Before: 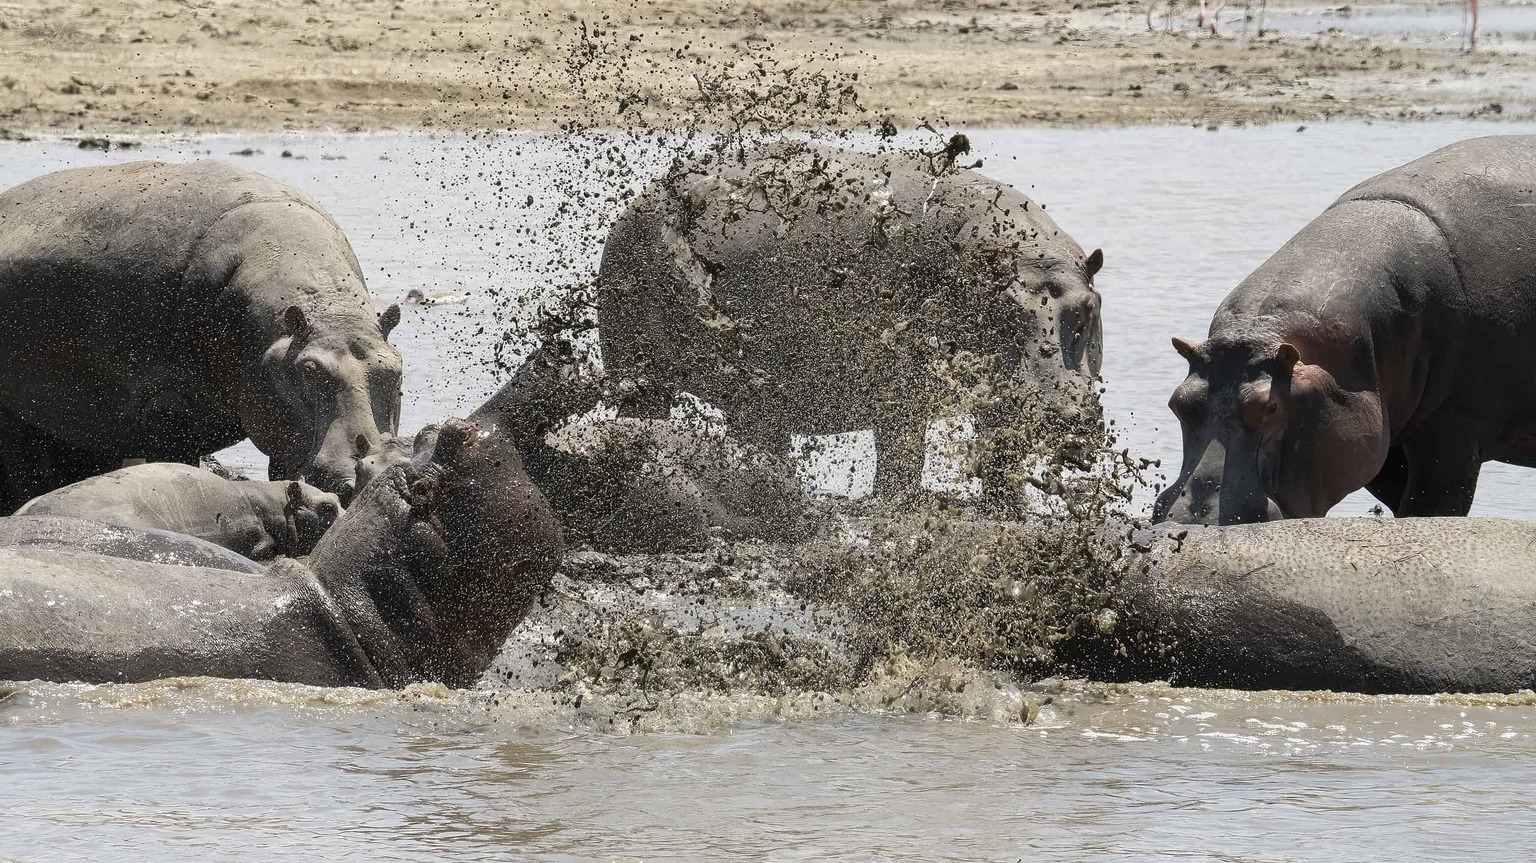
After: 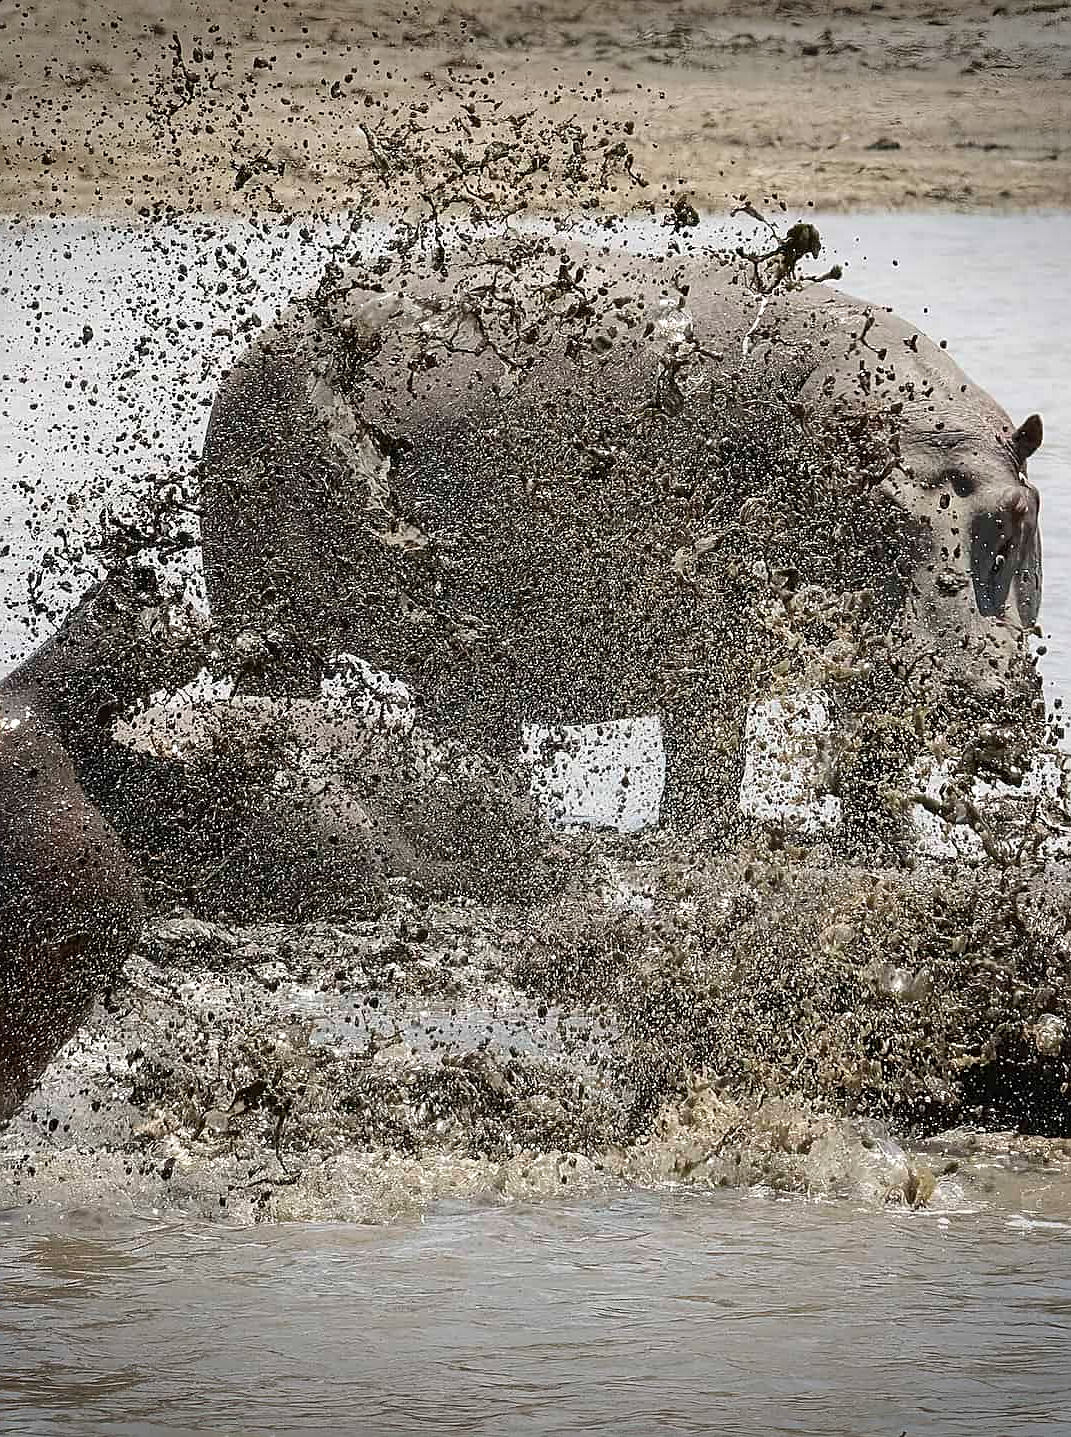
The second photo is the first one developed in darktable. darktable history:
crop: left 31.097%, right 27.057%
sharpen: on, module defaults
vignetting: fall-off start 100.22%, brightness -0.635, saturation -0.005, width/height ratio 1.306
